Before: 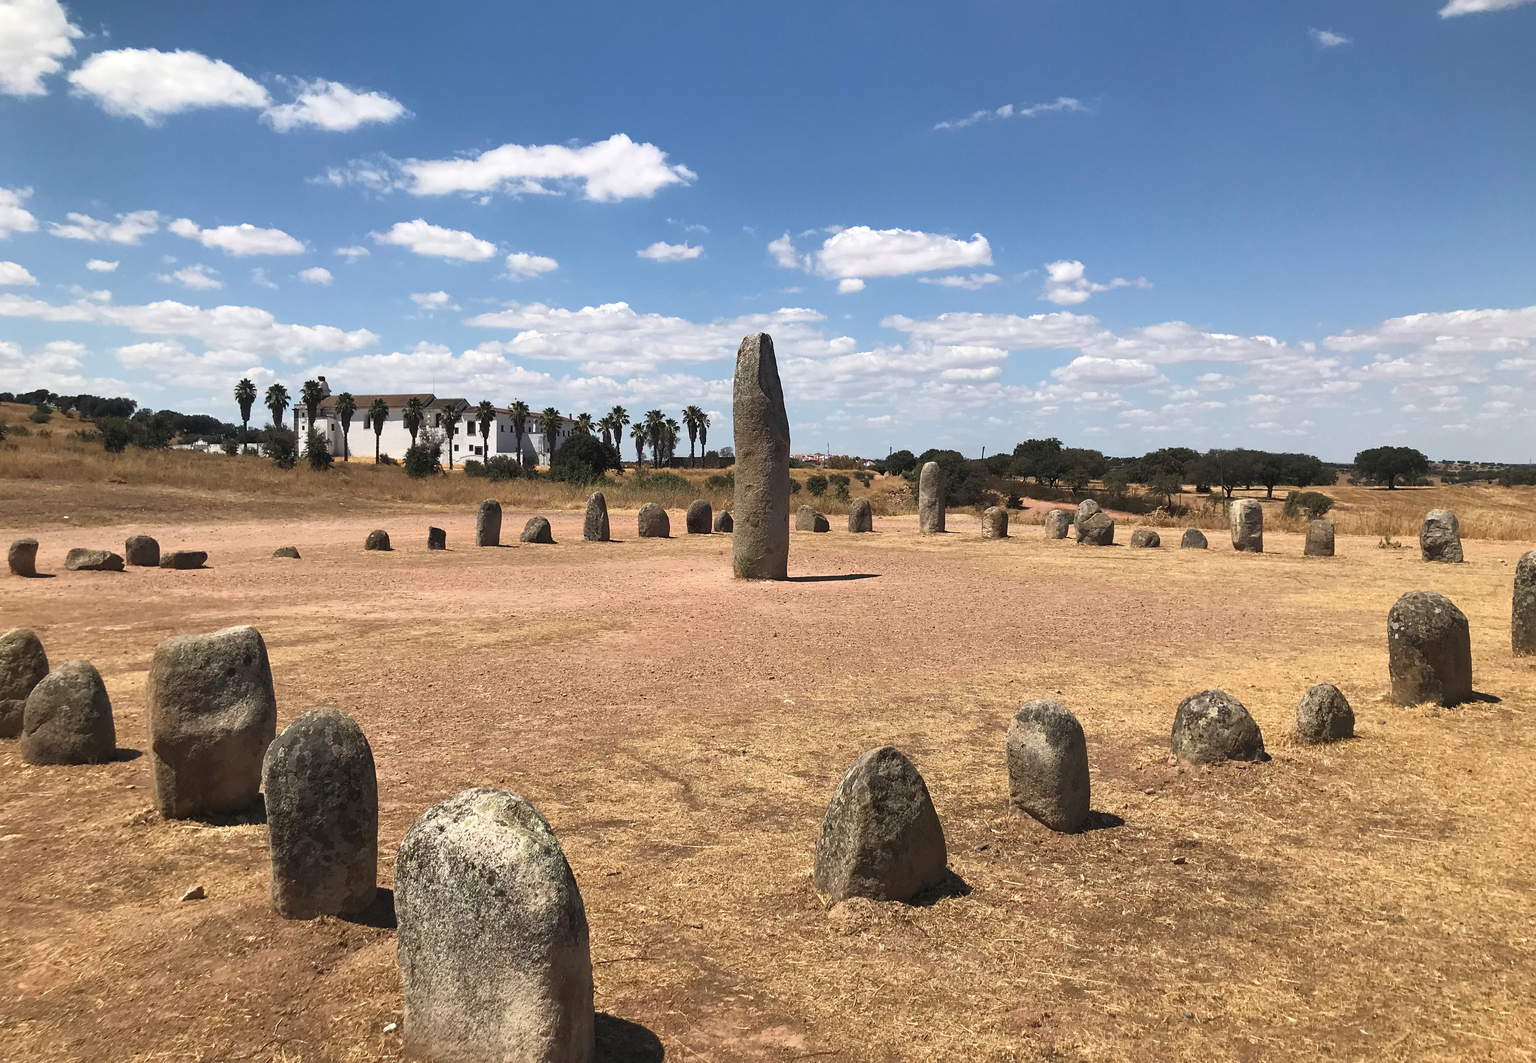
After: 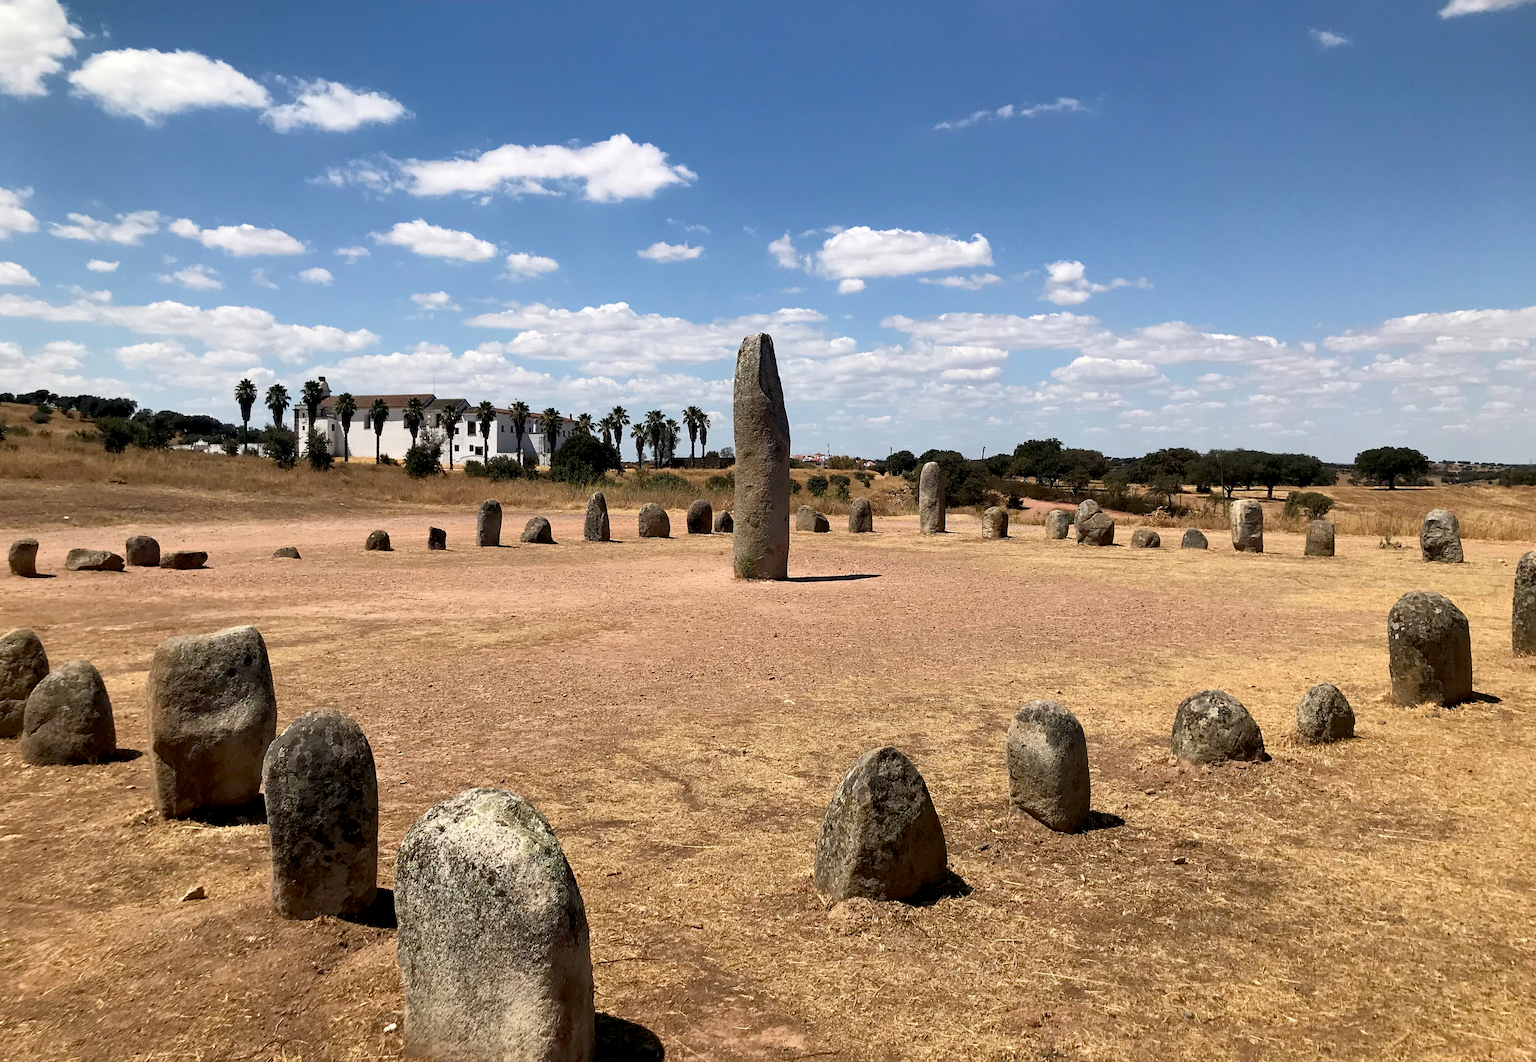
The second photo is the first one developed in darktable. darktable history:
sharpen: radius 2.883, amount 0.868, threshold 47.523
exposure: black level correction 0.016, exposure -0.009 EV, compensate highlight preservation false
